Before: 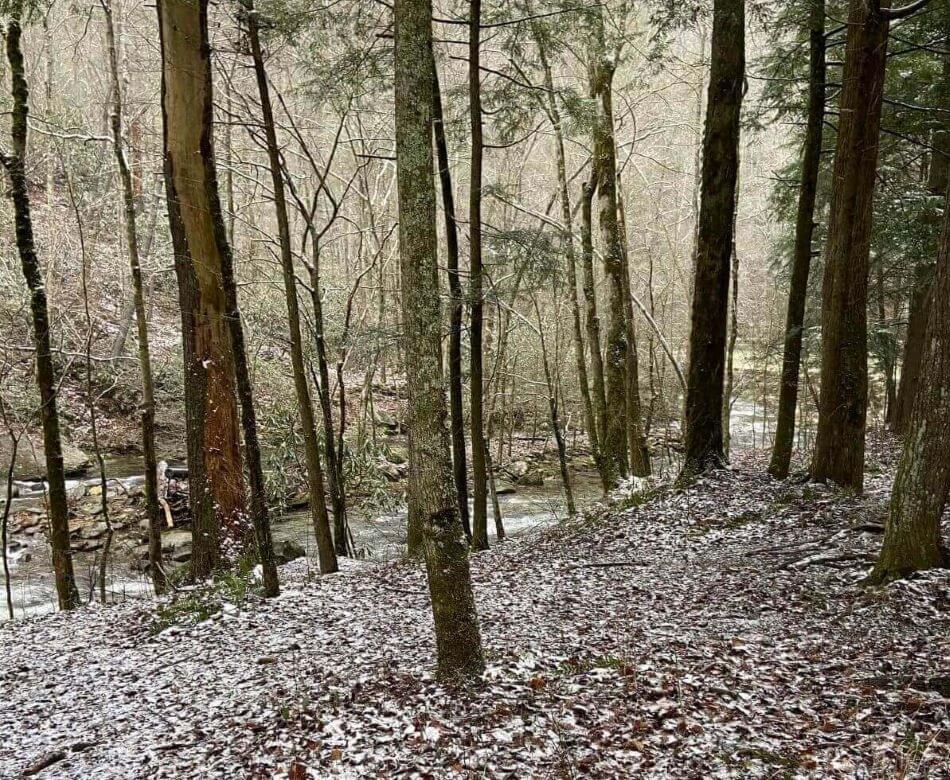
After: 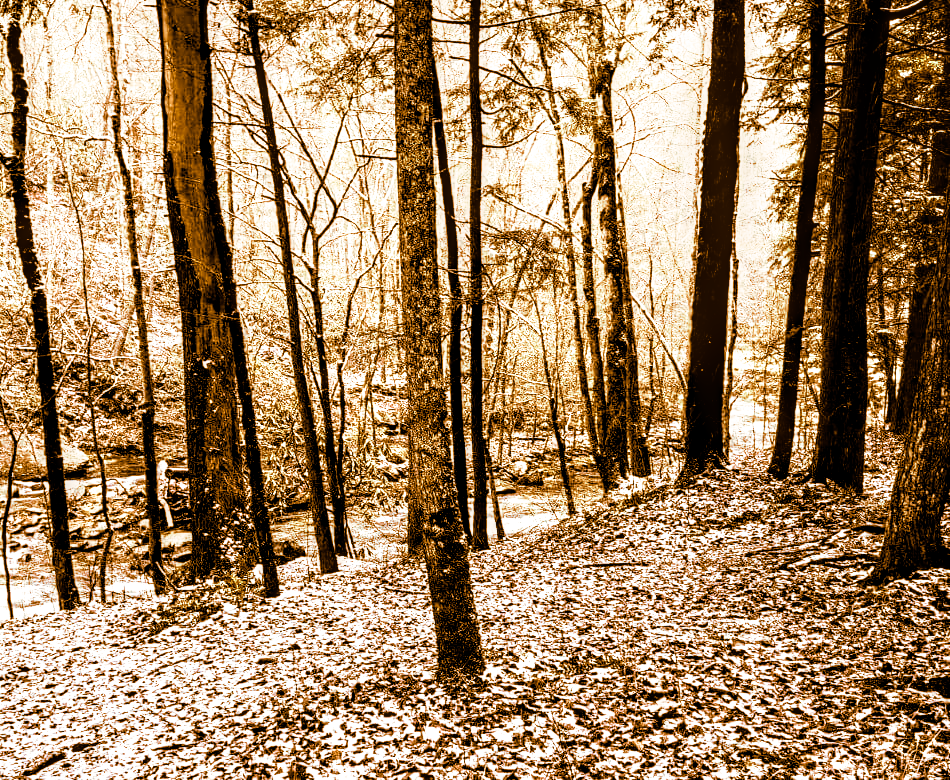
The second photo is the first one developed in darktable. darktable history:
local contrast: detail 150%
base curve: curves: ch0 [(0, 0) (0.012, 0.01) (0.073, 0.168) (0.31, 0.711) (0.645, 0.957) (1, 1)], preserve colors none
color balance: lift [0.991, 1, 1, 1], gamma [0.996, 1, 1, 1], input saturation 98.52%, contrast 20.34%, output saturation 103.72%
split-toning: shadows › hue 26°, shadows › saturation 0.92, highlights › hue 40°, highlights › saturation 0.92, balance -63, compress 0%
